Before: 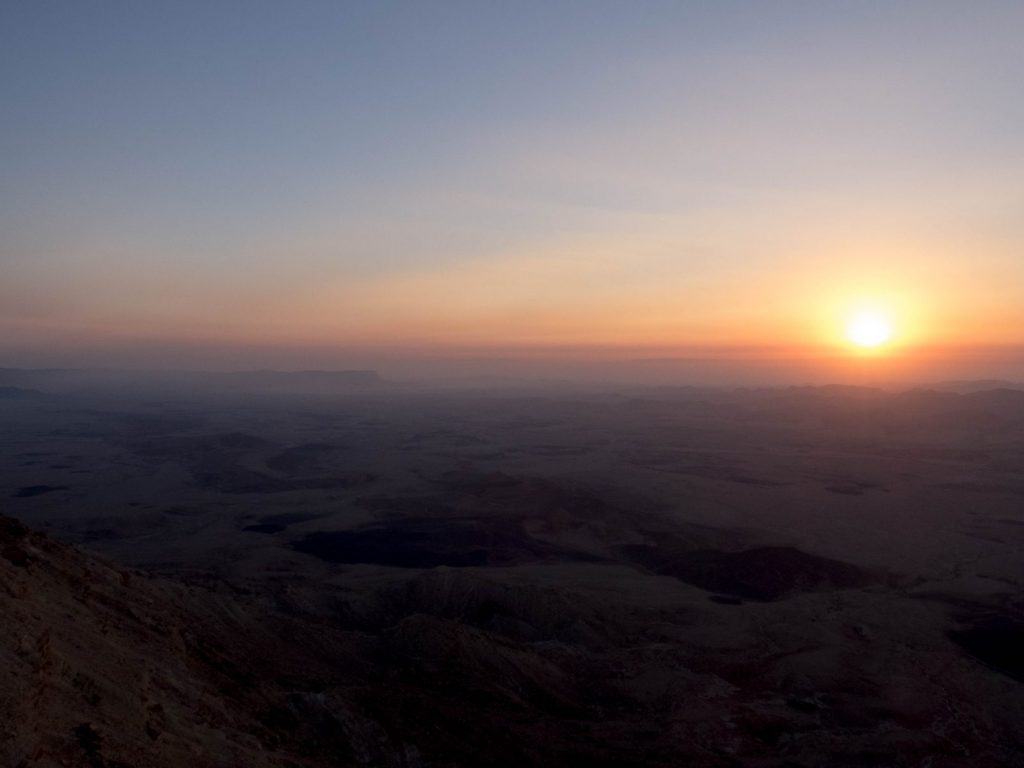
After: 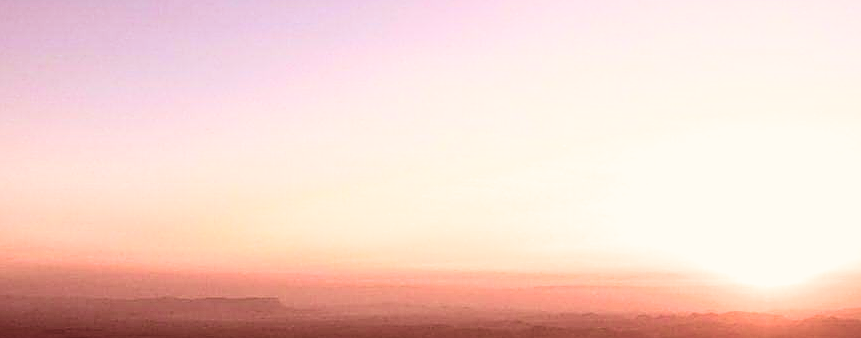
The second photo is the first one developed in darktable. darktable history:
sharpen: radius 2.624, amount 0.683
exposure: black level correction 0, exposure 0.691 EV, compensate highlight preservation false
crop and rotate: left 9.638%, top 9.633%, right 6.195%, bottom 46.229%
contrast brightness saturation: contrast 0.2, brightness 0.156, saturation 0.221
color correction: highlights a* 9.08, highlights b* 9.07, shadows a* 39.32, shadows b* 39.92, saturation 0.782
velvia: strength 44.66%
filmic rgb: black relative exposure -6.38 EV, white relative exposure 2.42 EV, target white luminance 99.871%, hardness 5.26, latitude 0.306%, contrast 1.415, highlights saturation mix 3.48%
